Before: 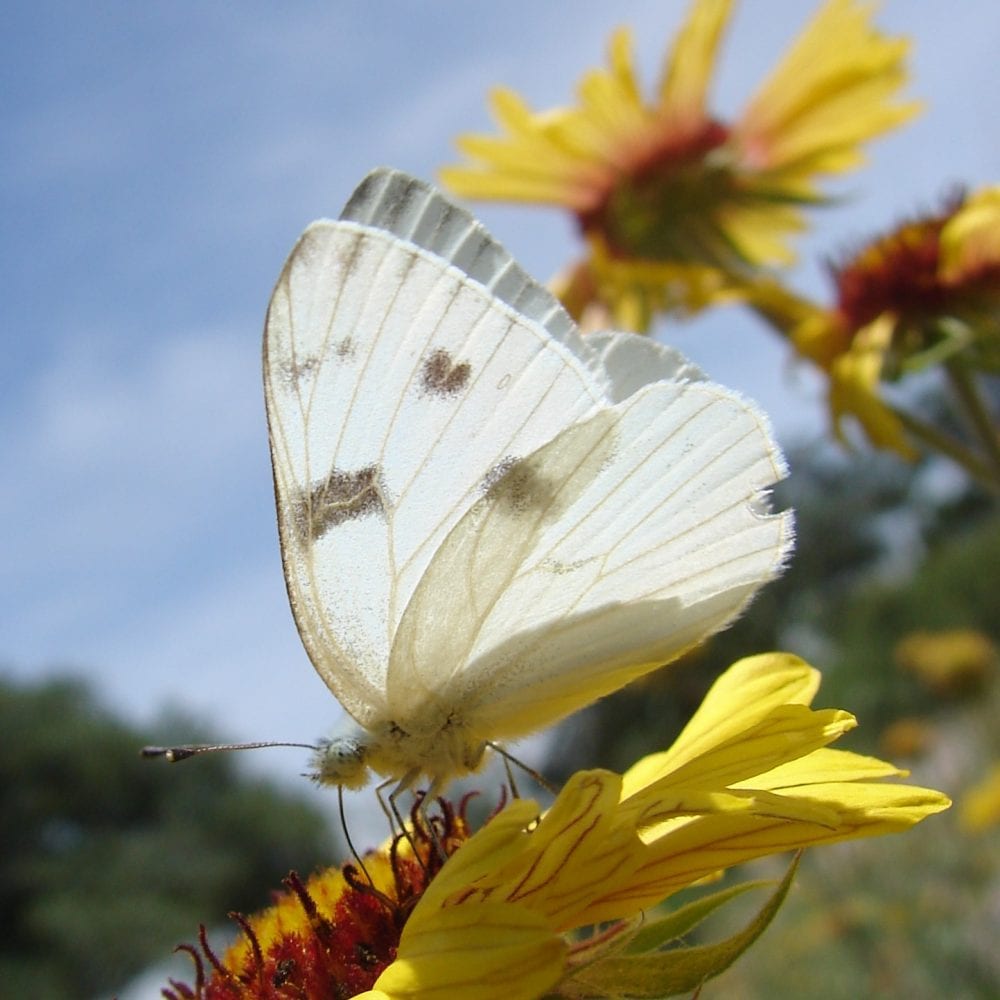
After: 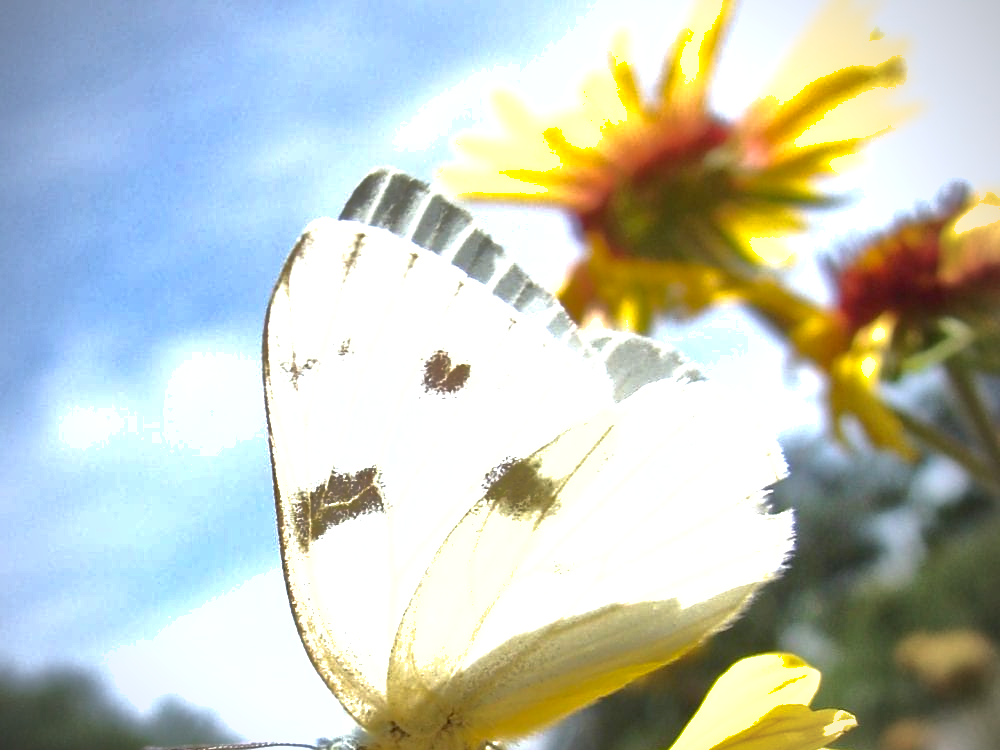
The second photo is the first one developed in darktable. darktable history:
vignetting: on, module defaults
exposure: black level correction 0, exposure 1.015 EV, compensate exposure bias true, compensate highlight preservation false
crop: bottom 24.988%
local contrast: mode bilateral grid, contrast 25, coarseness 60, detail 151%, midtone range 0.2
shadows and highlights: on, module defaults
